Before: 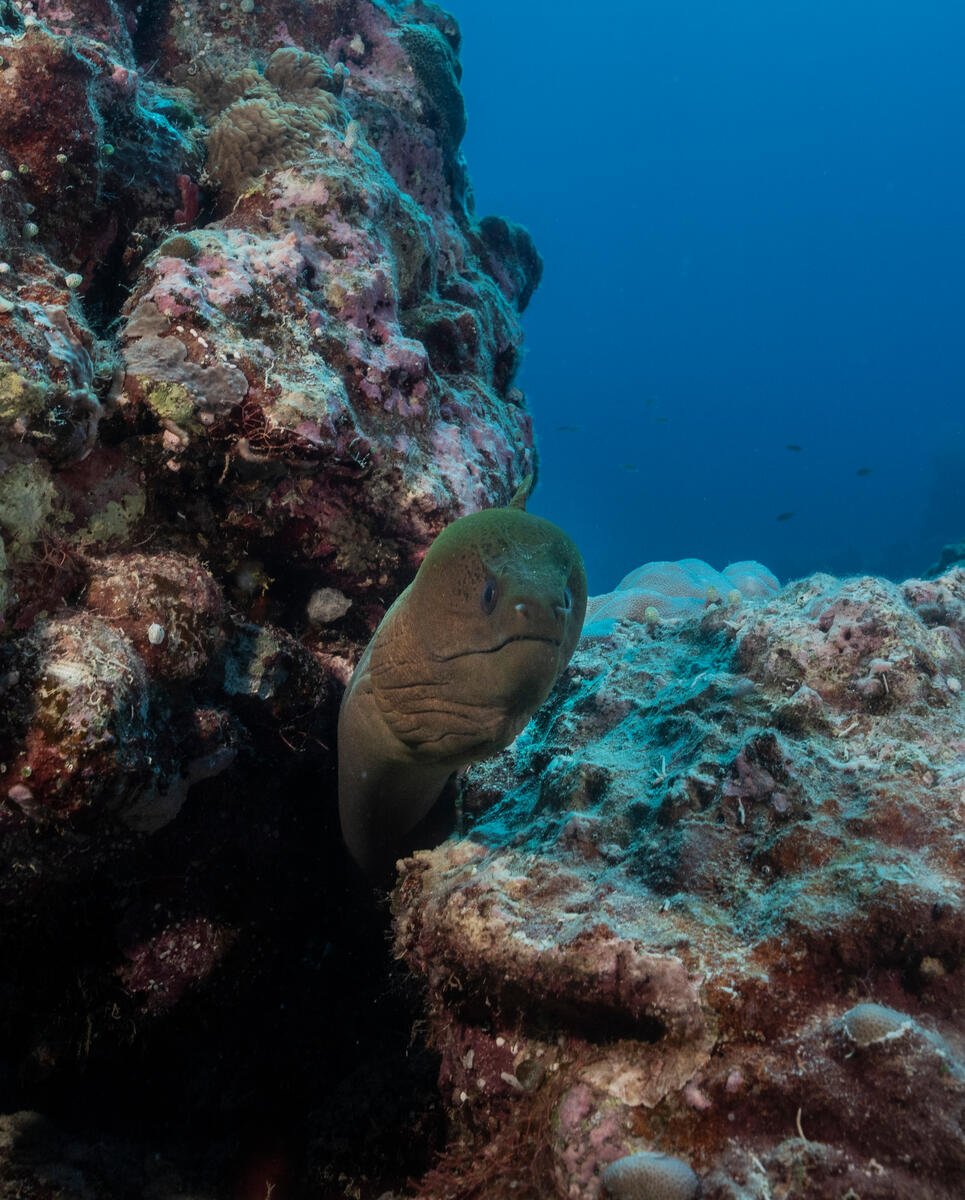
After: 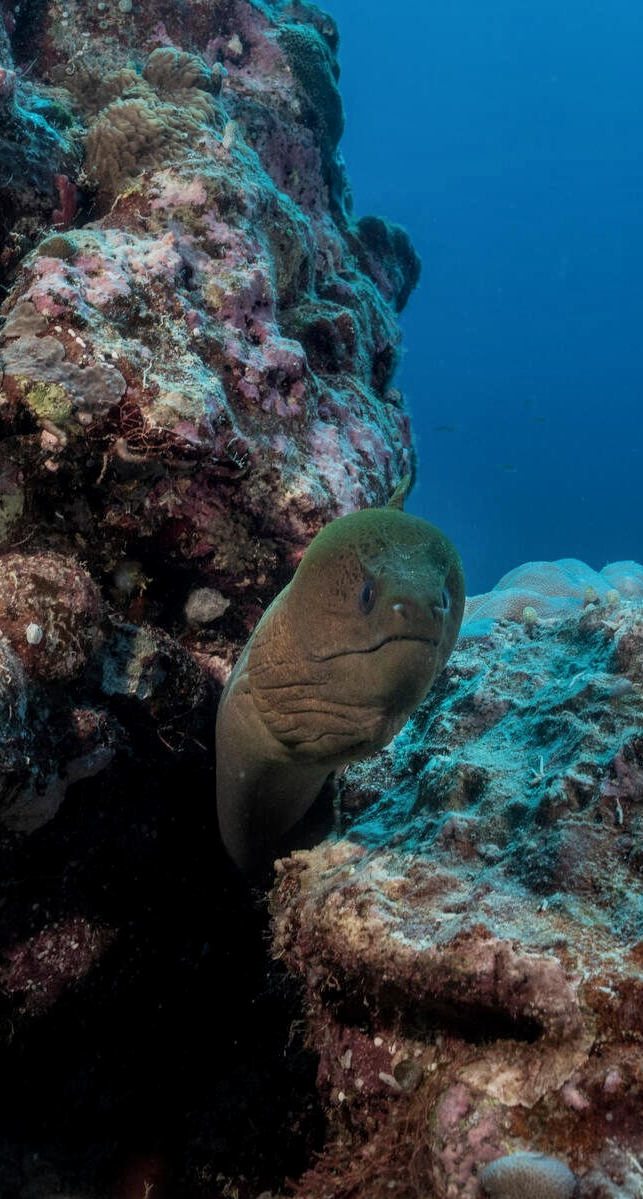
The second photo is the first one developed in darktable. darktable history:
crop and rotate: left 12.673%, right 20.66%
local contrast: highlights 100%, shadows 100%, detail 131%, midtone range 0.2
shadows and highlights: radius 125.46, shadows 21.19, highlights -21.19, low approximation 0.01
